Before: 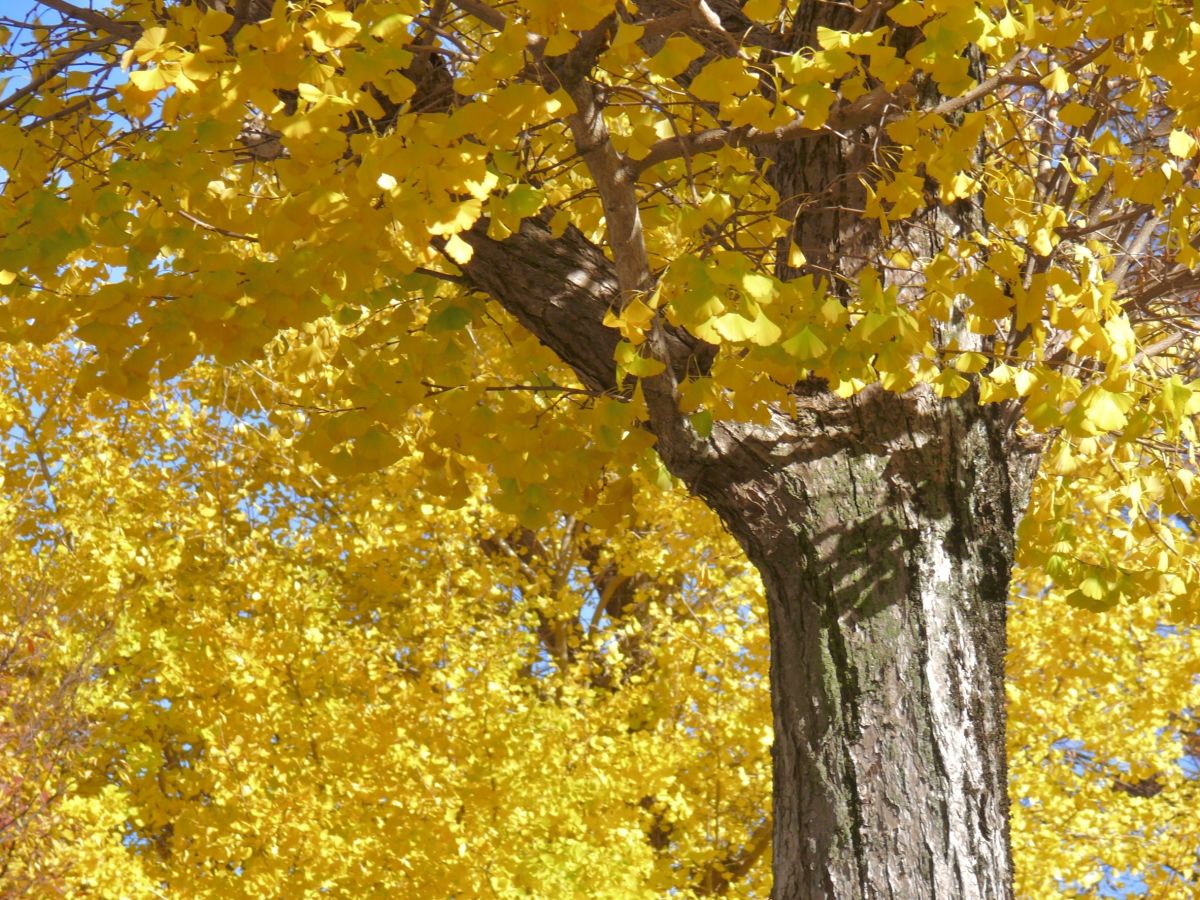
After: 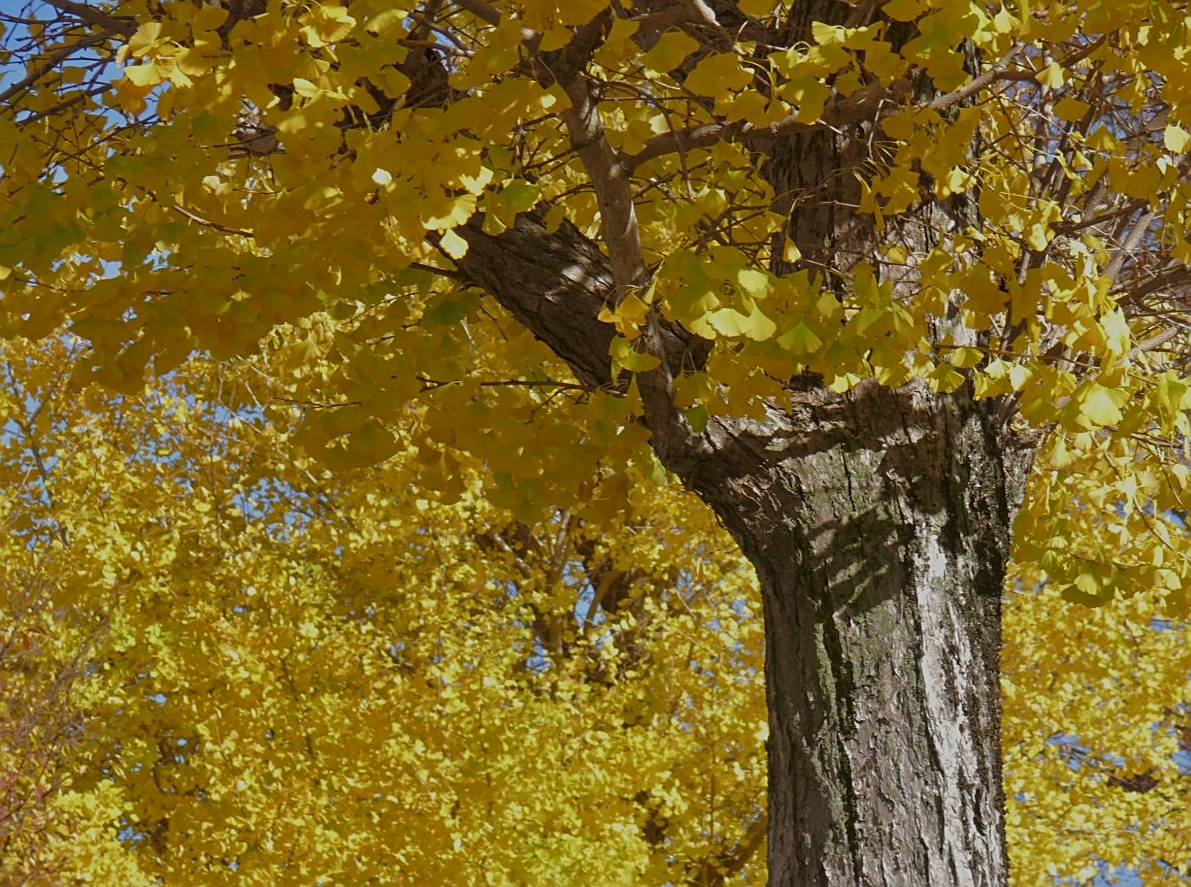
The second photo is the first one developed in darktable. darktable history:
crop: left 0.48%, top 0.657%, right 0.205%, bottom 0.677%
sharpen: on, module defaults
exposure: black level correction 0, exposure -0.863 EV, compensate exposure bias true, compensate highlight preservation false
